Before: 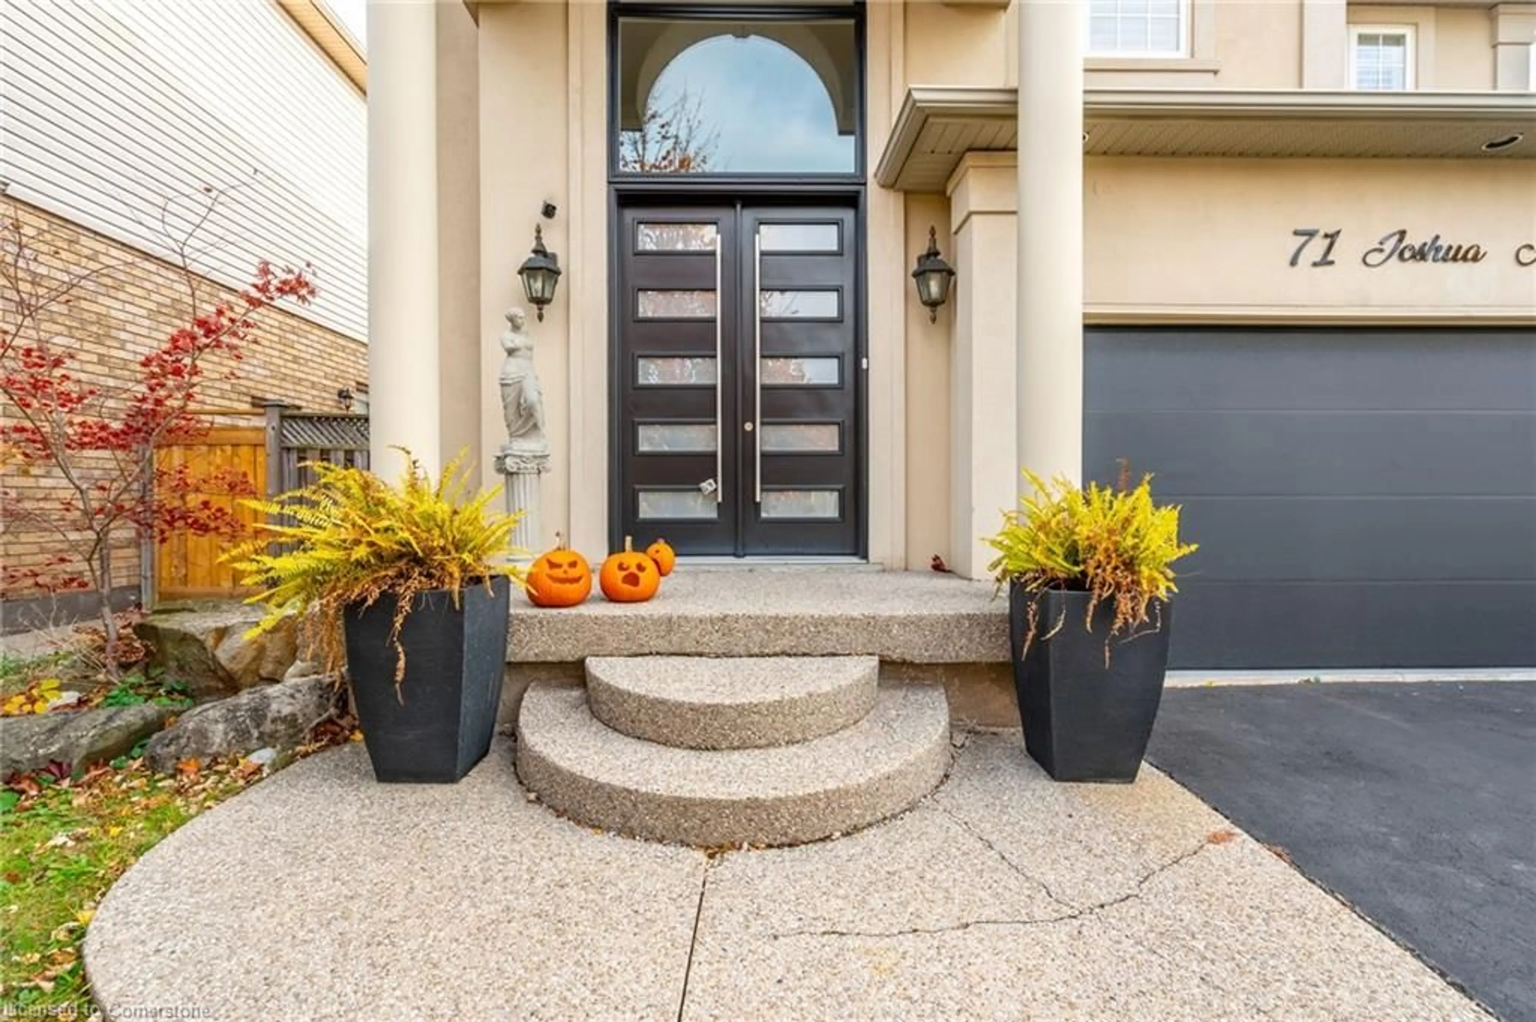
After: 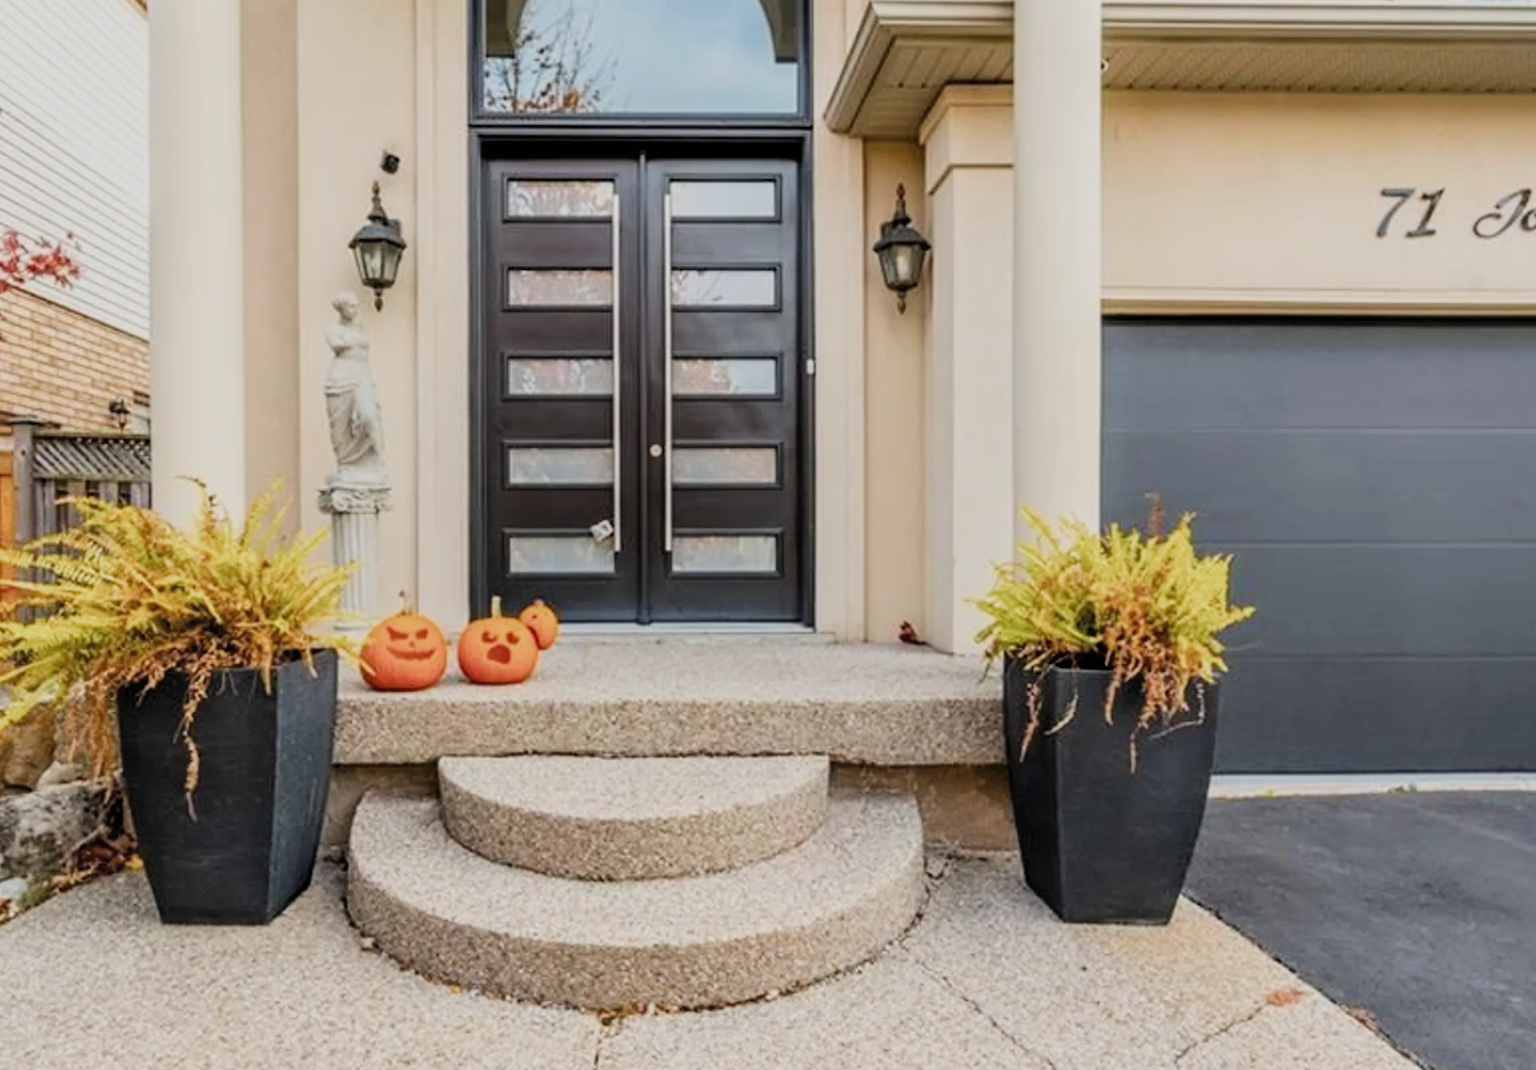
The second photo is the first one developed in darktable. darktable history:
crop: left 16.678%, top 8.615%, right 8.174%, bottom 12.616%
filmic rgb: black relative exposure -7.65 EV, white relative exposure 4.56 EV, hardness 3.61, contrast 0.999, color science v4 (2020)
contrast brightness saturation: contrast 0.098, brightness 0.019, saturation 0.015
